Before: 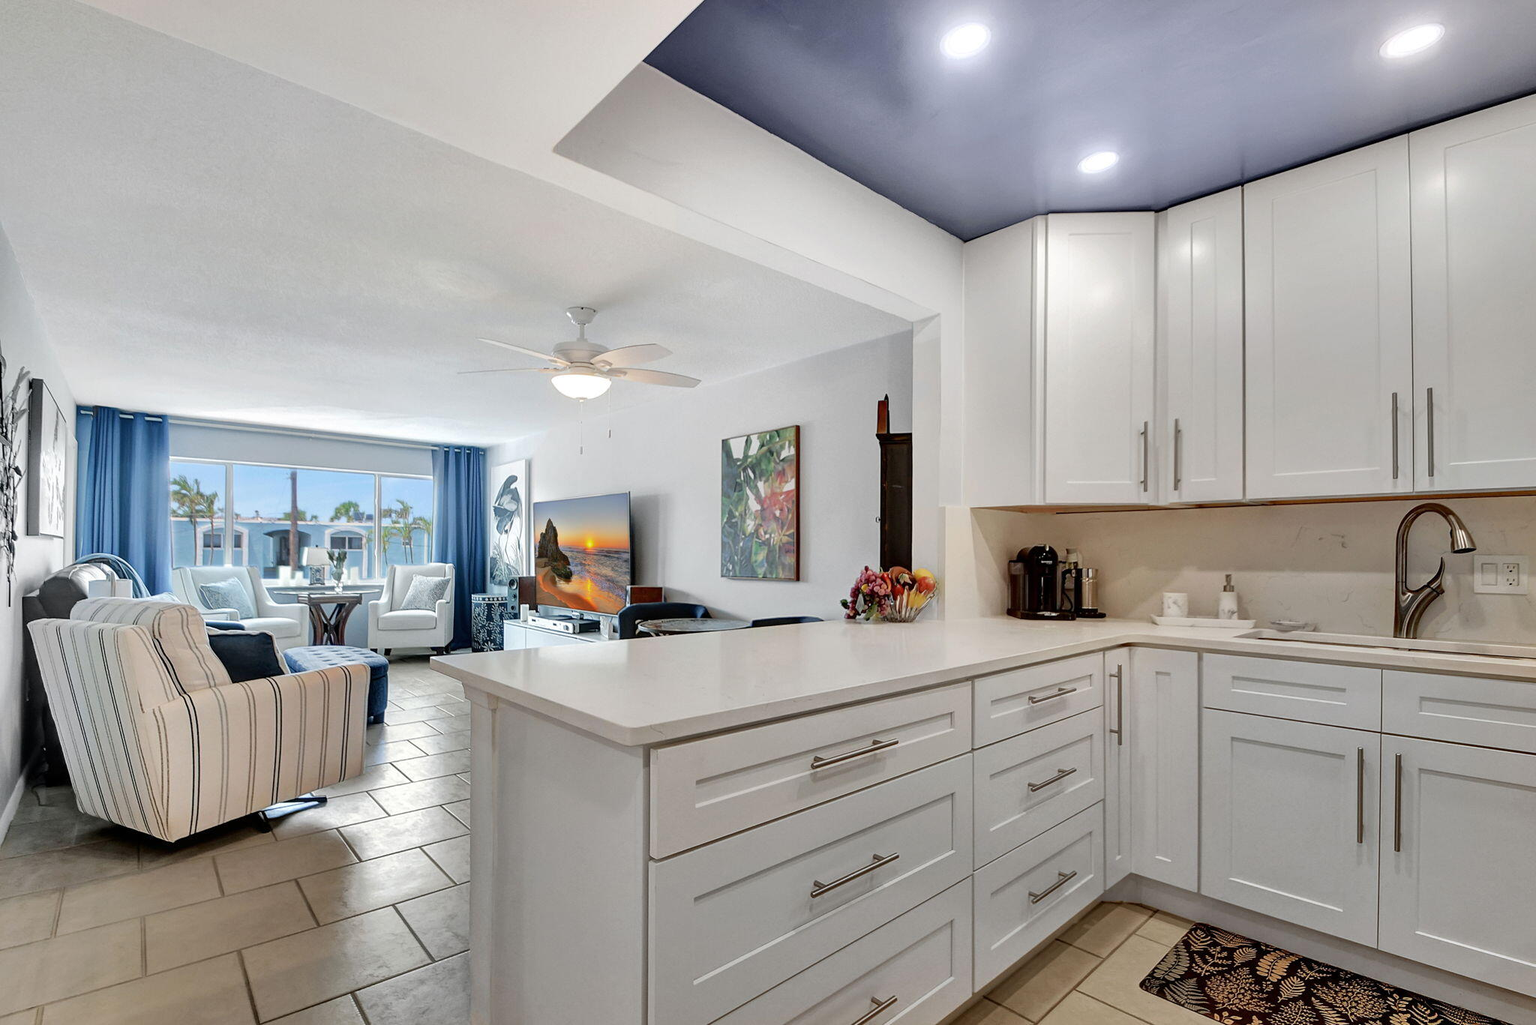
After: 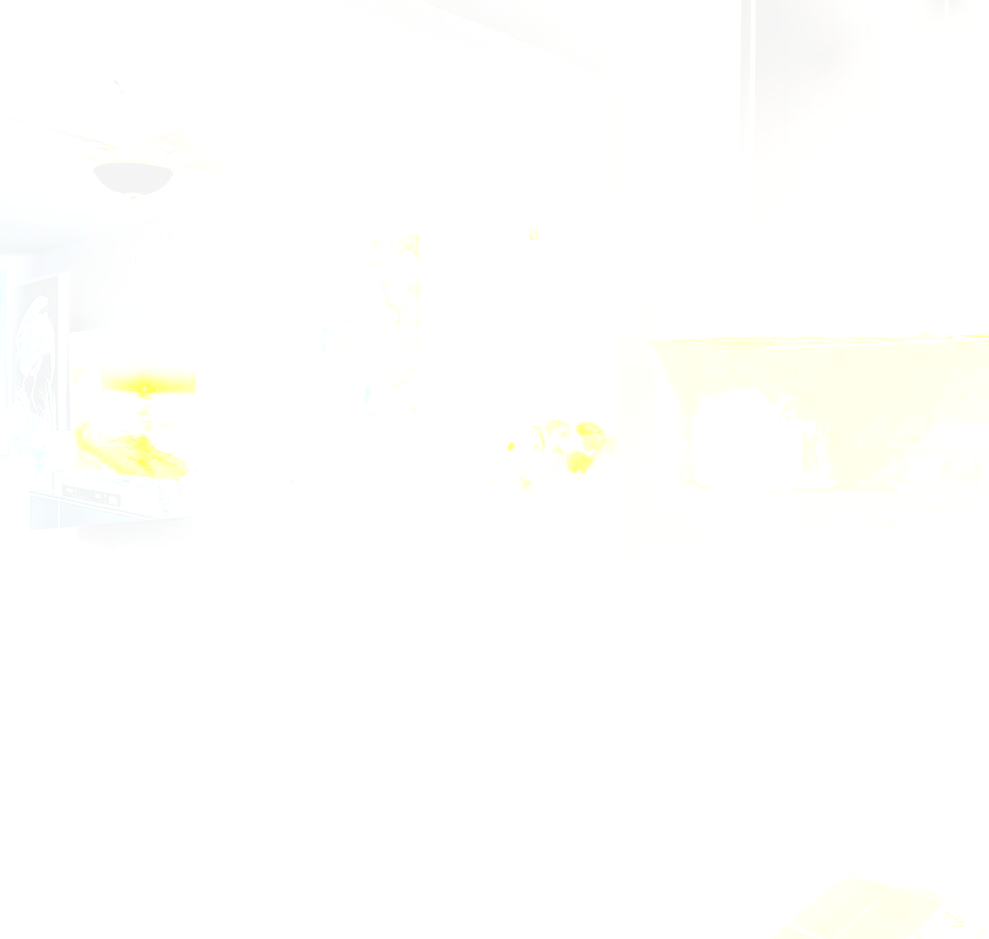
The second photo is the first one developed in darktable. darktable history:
haze removal: compatibility mode true, adaptive false
base curve: curves: ch0 [(0, 0) (0.088, 0.125) (0.176, 0.251) (0.354, 0.501) (0.613, 0.749) (1, 0.877)], preserve colors none
exposure: black level correction 0, exposure 1.35 EV, compensate exposure bias true, compensate highlight preservation false
crop: left 31.379%, top 24.658%, right 20.326%, bottom 6.628%
bloom: size 85%, threshold 5%, strength 85%
